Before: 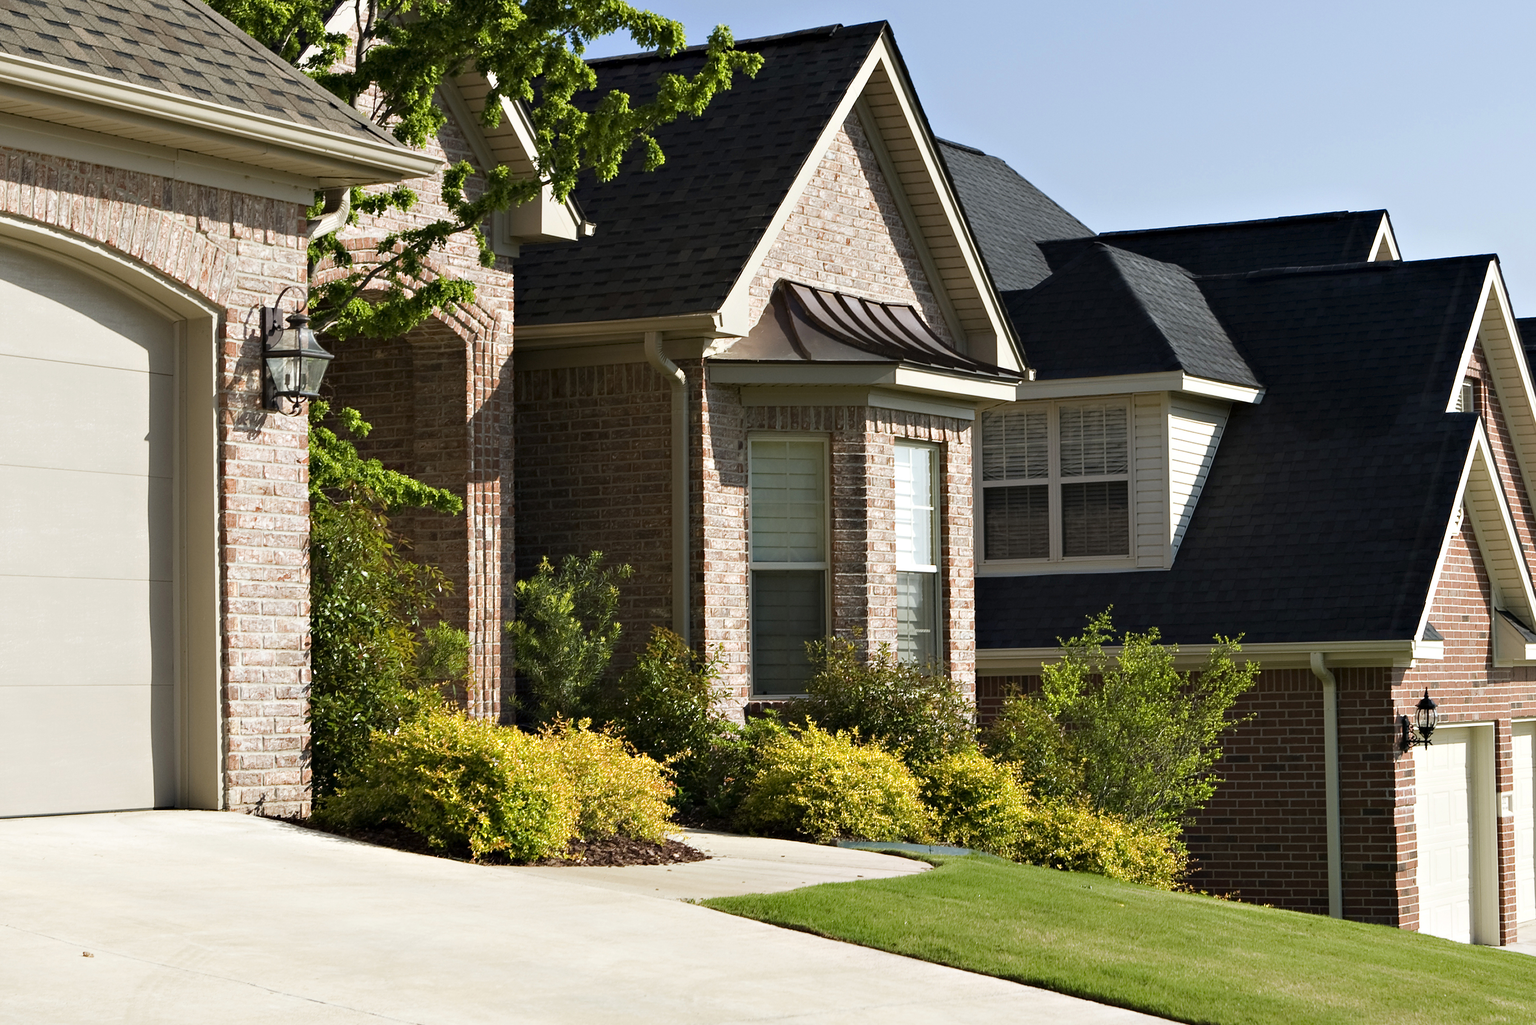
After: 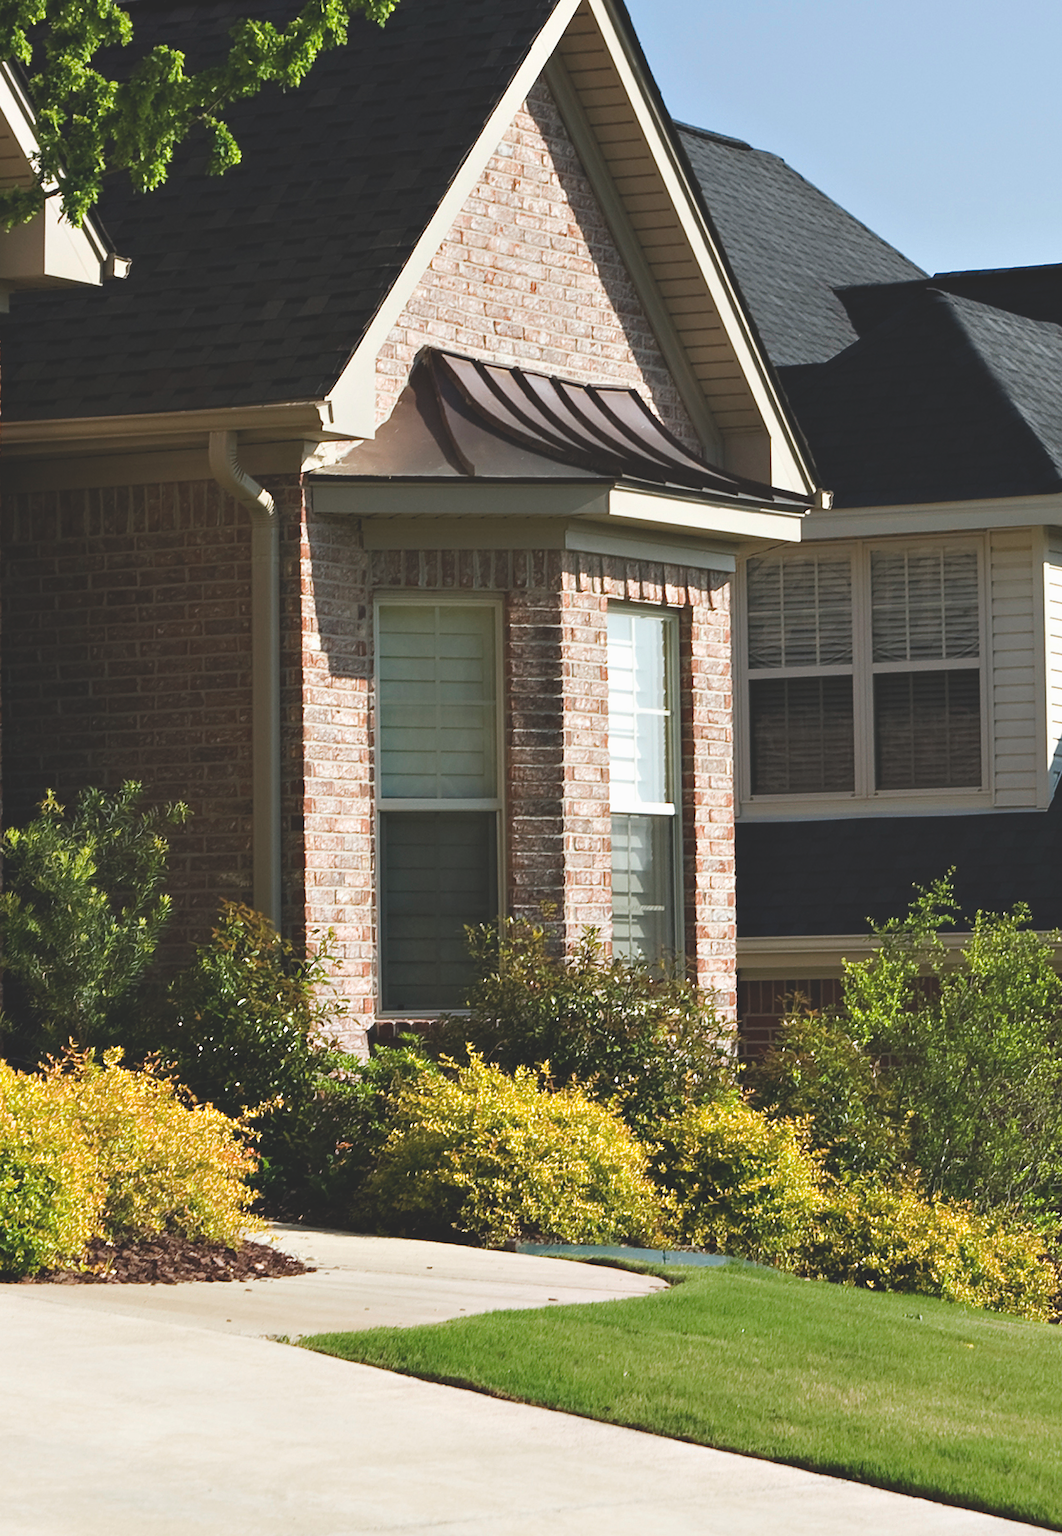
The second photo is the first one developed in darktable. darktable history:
exposure: black level correction -0.023, exposure -0.039 EV, compensate highlight preservation false
crop: left 33.452%, top 6.025%, right 23.155%
